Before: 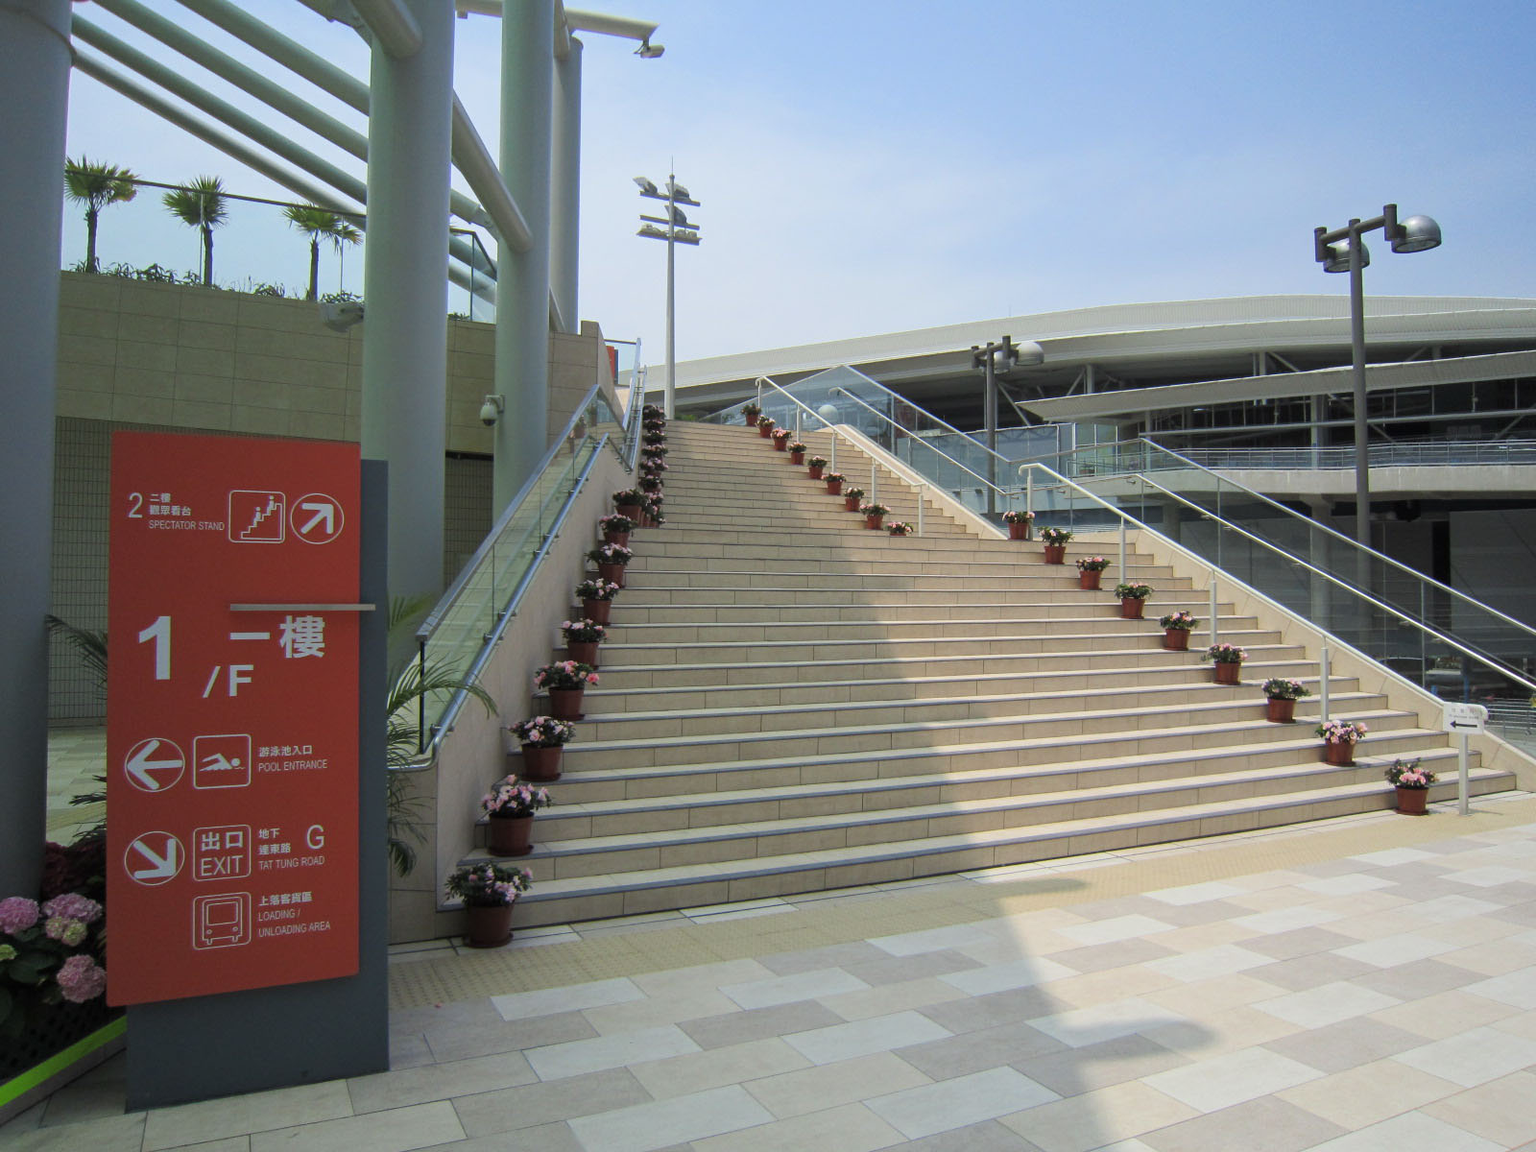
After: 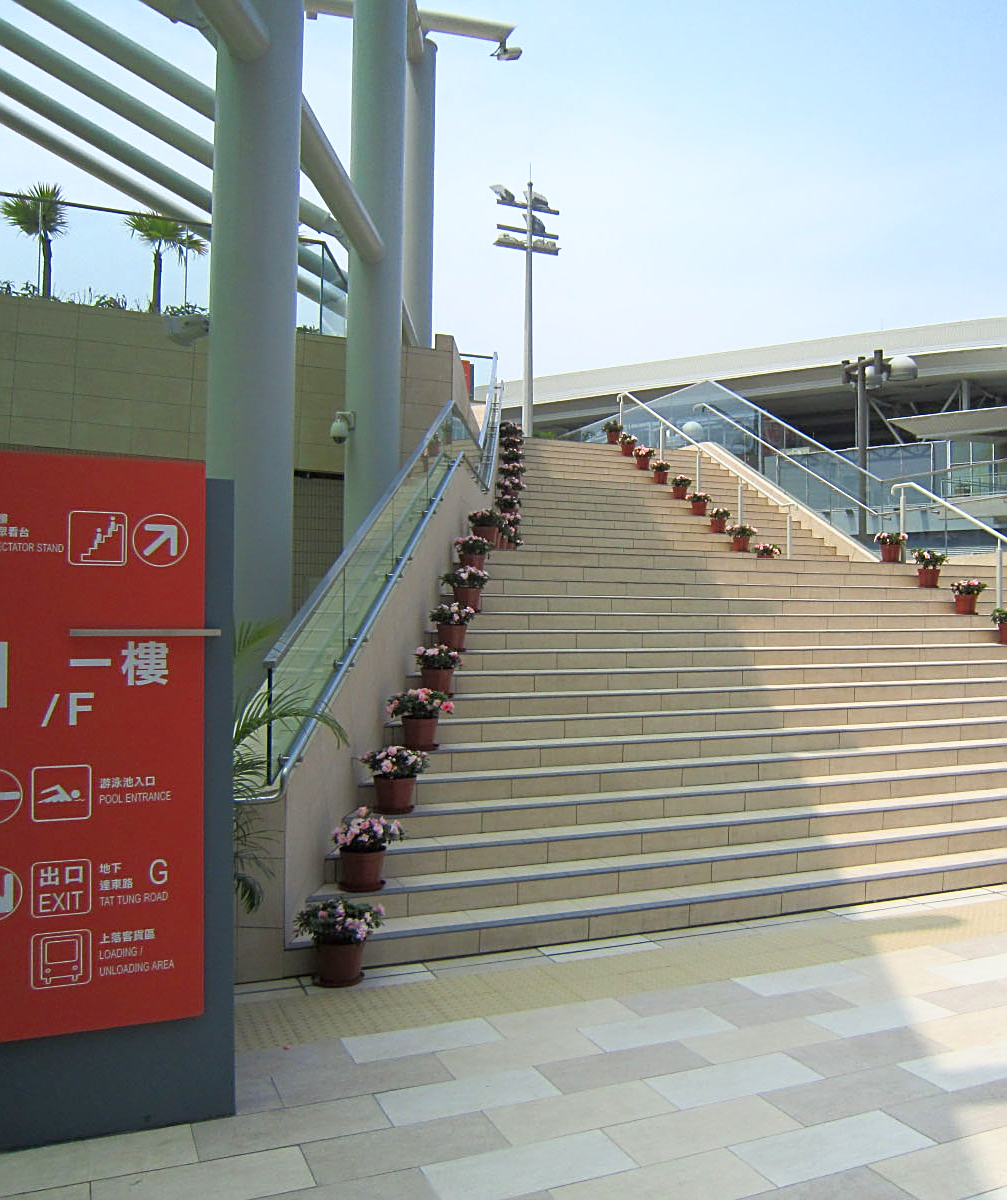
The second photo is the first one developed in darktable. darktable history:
sharpen: amount 0.557
exposure: exposure 0.554 EV, compensate highlight preservation false
crop: left 10.637%, right 26.37%
shadows and highlights: shadows -63.02, white point adjustment -5.11, highlights 60.99
contrast brightness saturation: contrast 0.038, saturation 0.15
tone equalizer: -8 EV 0.289 EV, -7 EV 0.435 EV, -6 EV 0.387 EV, -5 EV 0.245 EV, -3 EV -0.242 EV, -2 EV -0.398 EV, -1 EV -0.398 EV, +0 EV -0.255 EV, edges refinement/feathering 500, mask exposure compensation -1.57 EV, preserve details no
